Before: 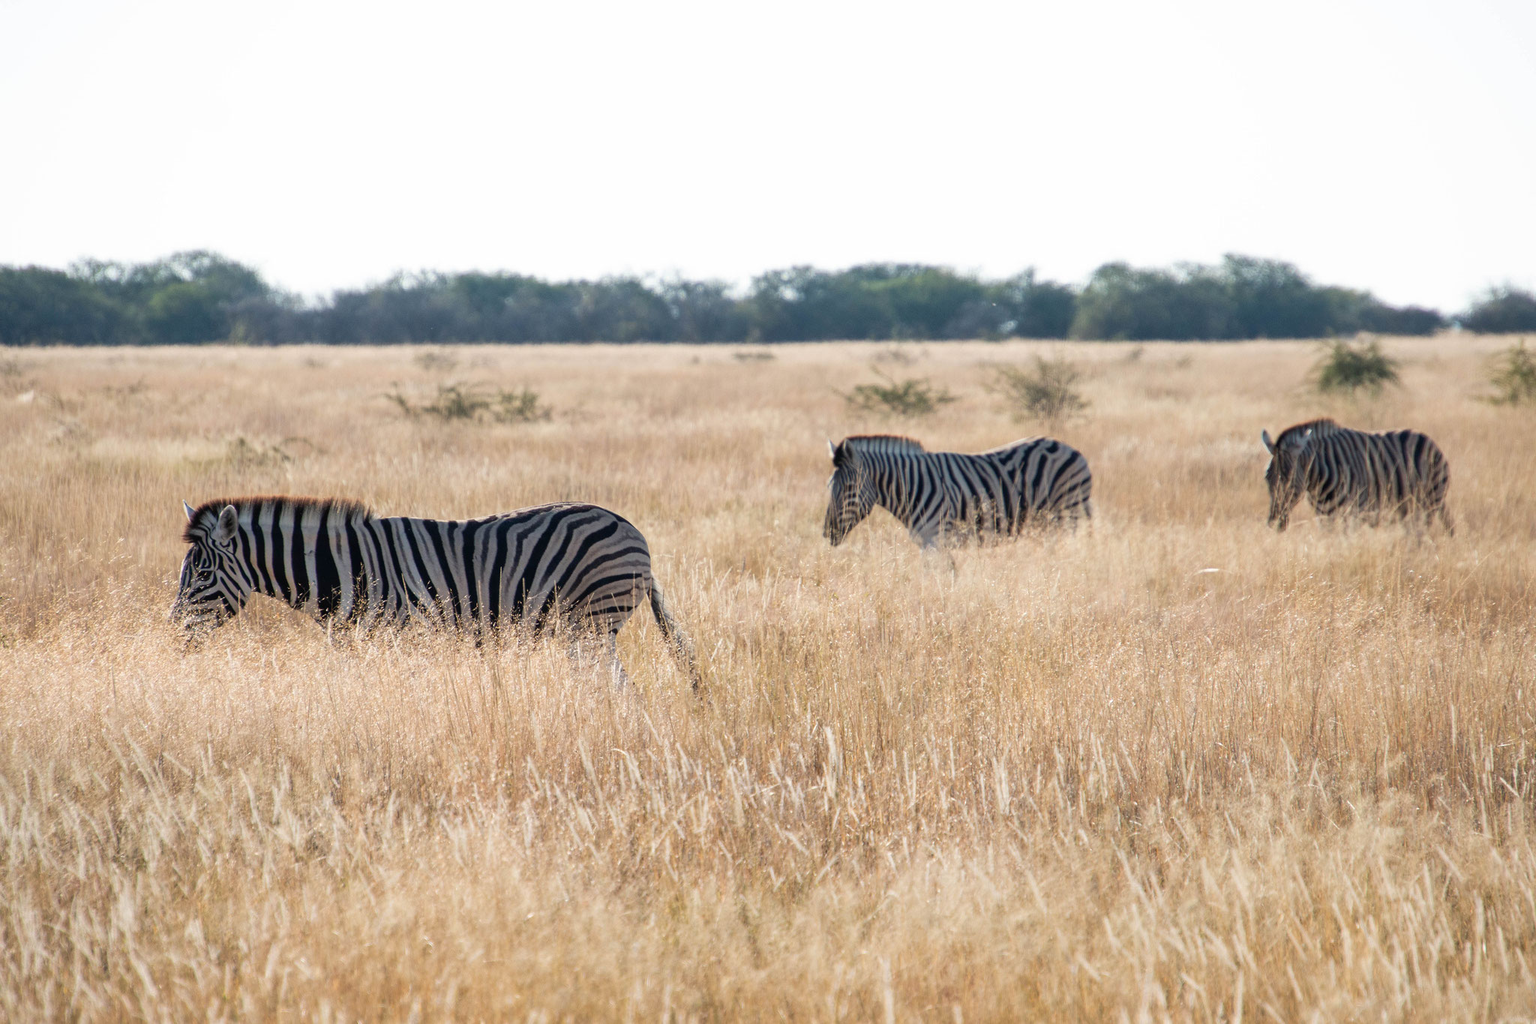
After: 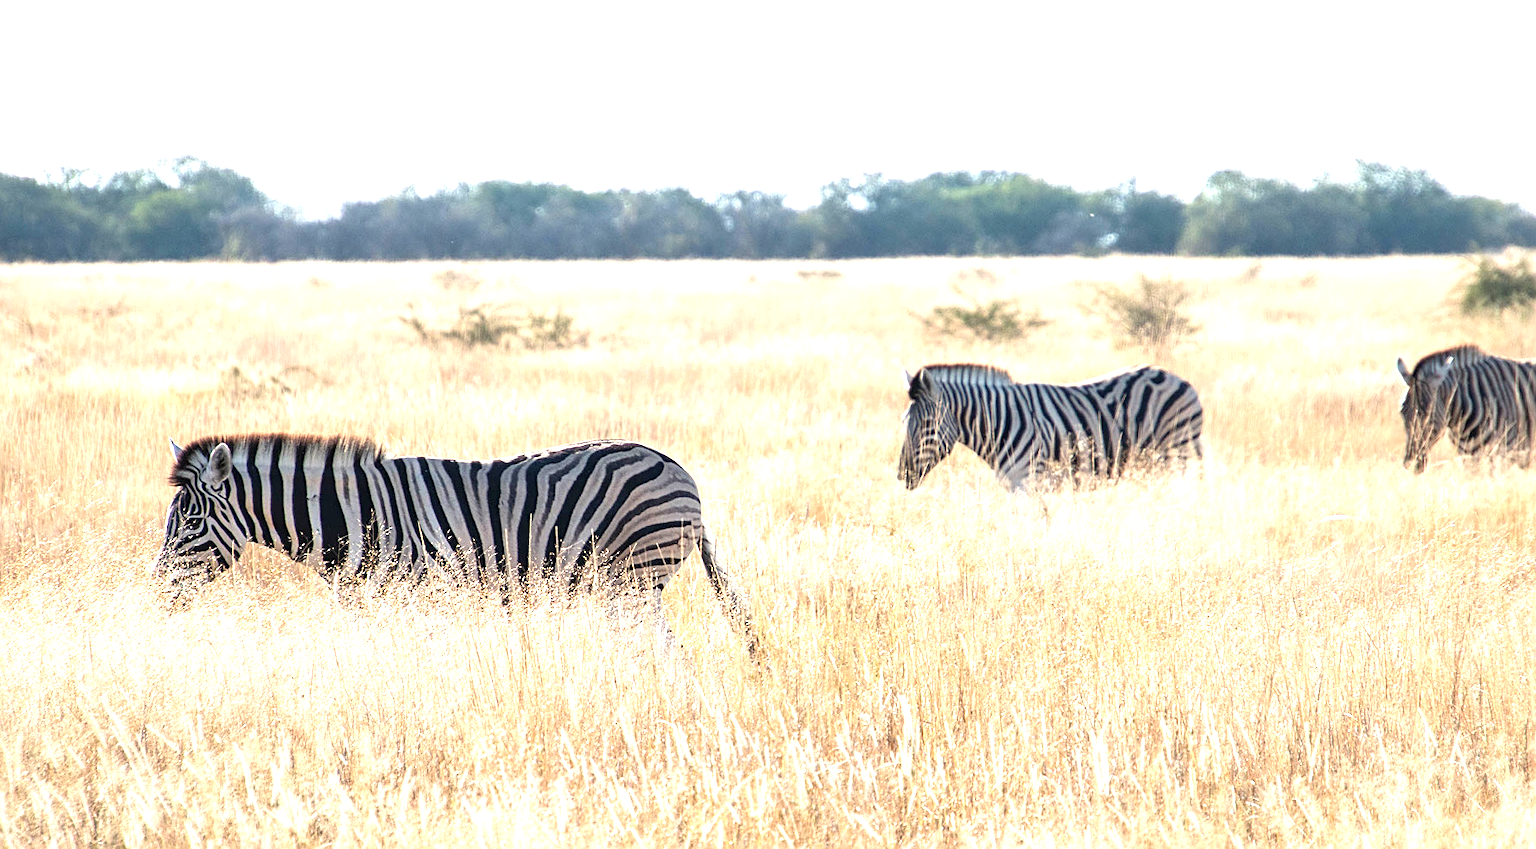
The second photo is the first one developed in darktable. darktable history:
crop and rotate: left 2.291%, top 11.288%, right 9.781%, bottom 15.701%
sharpen: on, module defaults
exposure: black level correction 0, exposure 1.199 EV, compensate exposure bias true, compensate highlight preservation false
